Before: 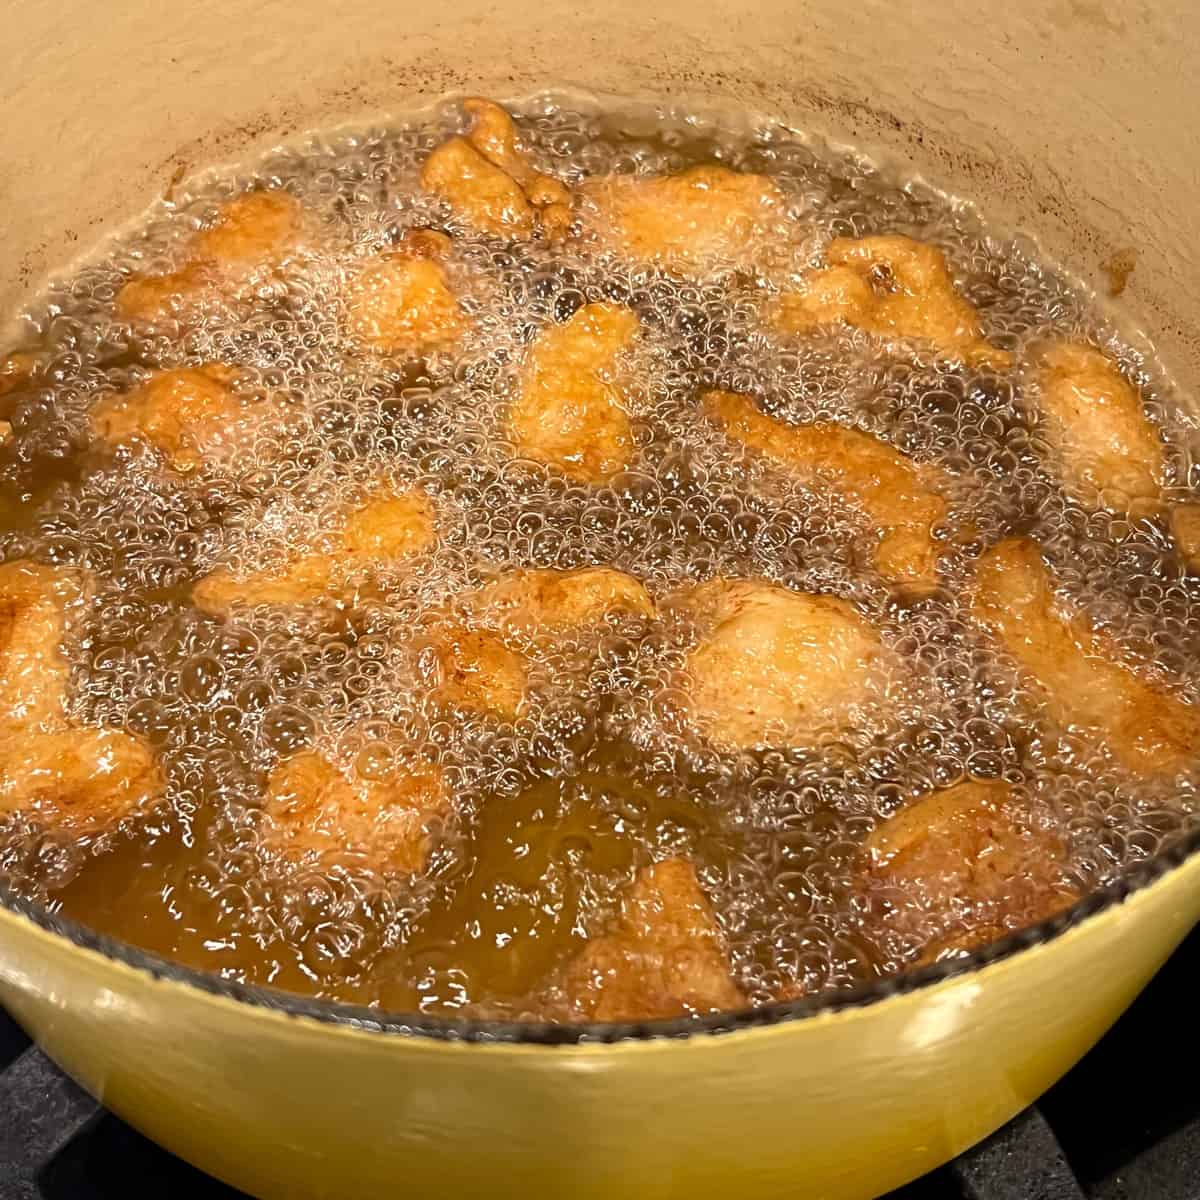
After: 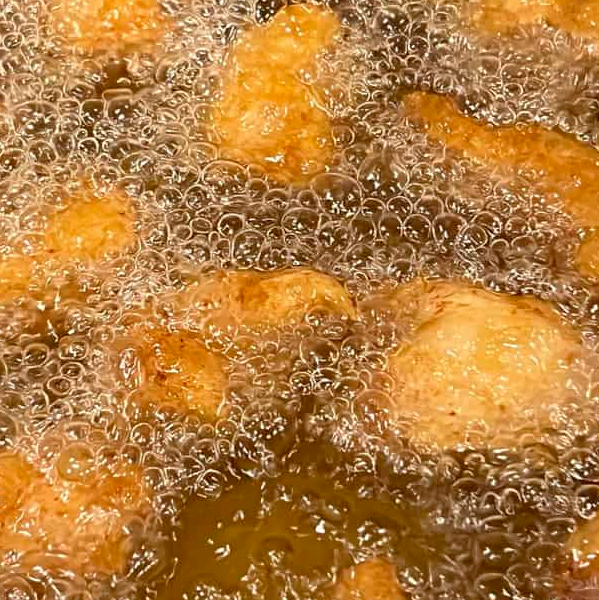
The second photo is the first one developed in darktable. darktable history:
exposure: black level correction 0.005, exposure 0.001 EV, compensate highlight preservation false
crop: left 25%, top 25%, right 25%, bottom 25%
